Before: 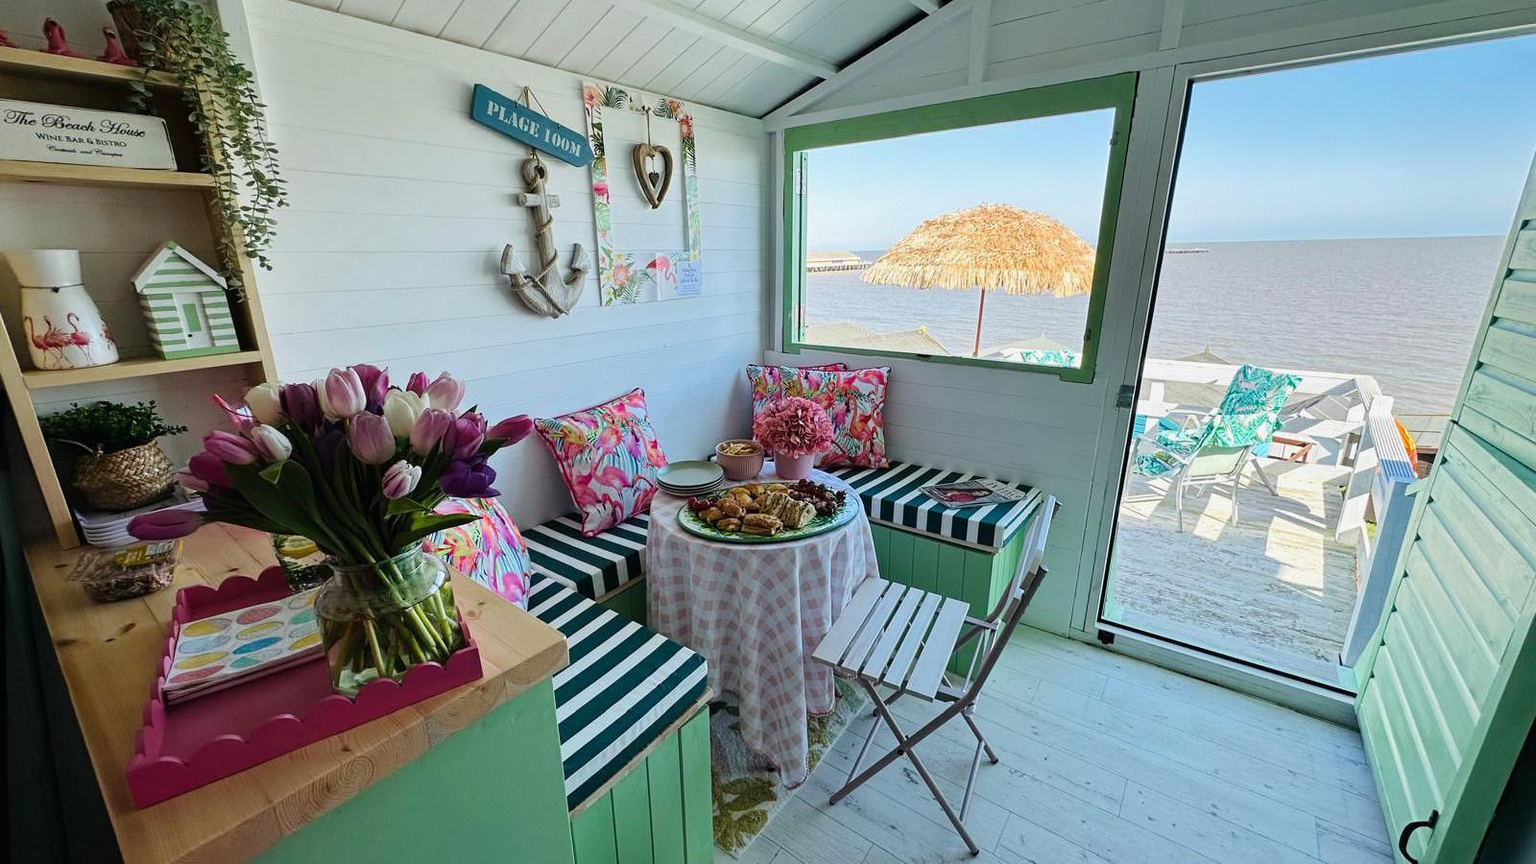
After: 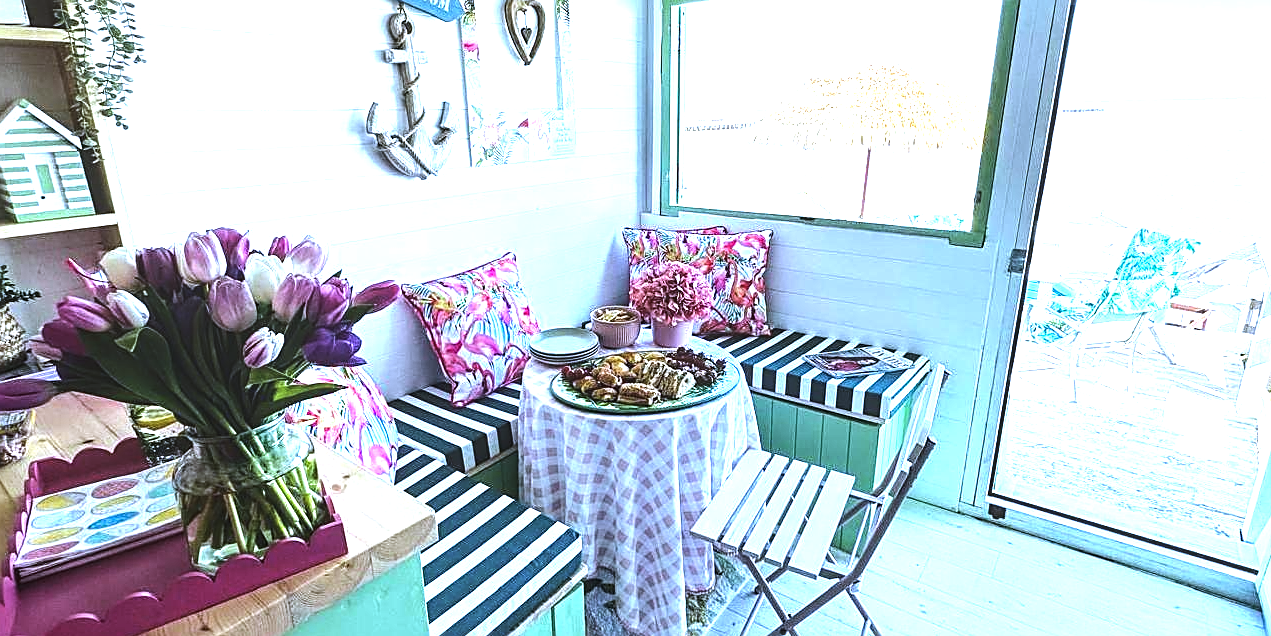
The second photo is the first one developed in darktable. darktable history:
crop: left 9.712%, top 16.928%, right 10.845%, bottom 12.332%
tone equalizer: -8 EV -0.75 EV, -7 EV -0.7 EV, -6 EV -0.6 EV, -5 EV -0.4 EV, -3 EV 0.4 EV, -2 EV 0.6 EV, -1 EV 0.7 EV, +0 EV 0.75 EV, edges refinement/feathering 500, mask exposure compensation -1.57 EV, preserve details no
white balance: red 0.871, blue 1.249
exposure: black level correction -0.005, exposure 1 EV, compensate highlight preservation false
sharpen: on, module defaults
local contrast: on, module defaults
